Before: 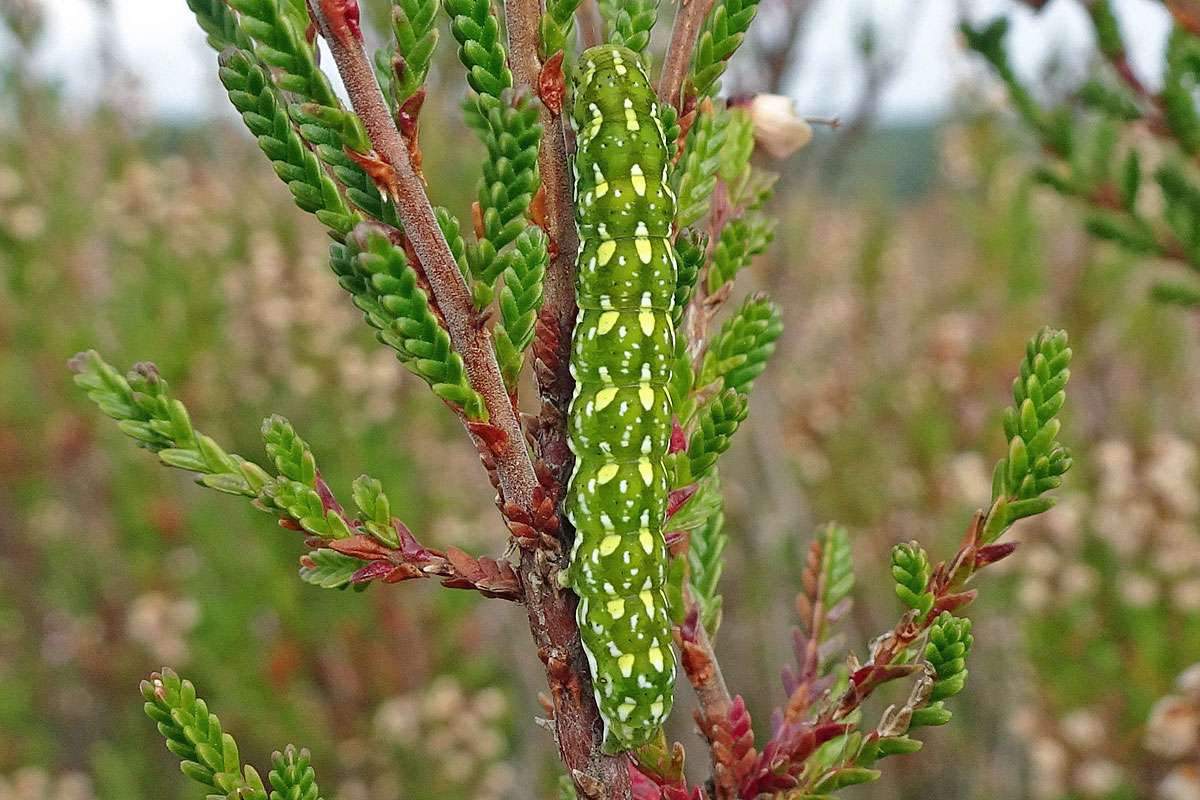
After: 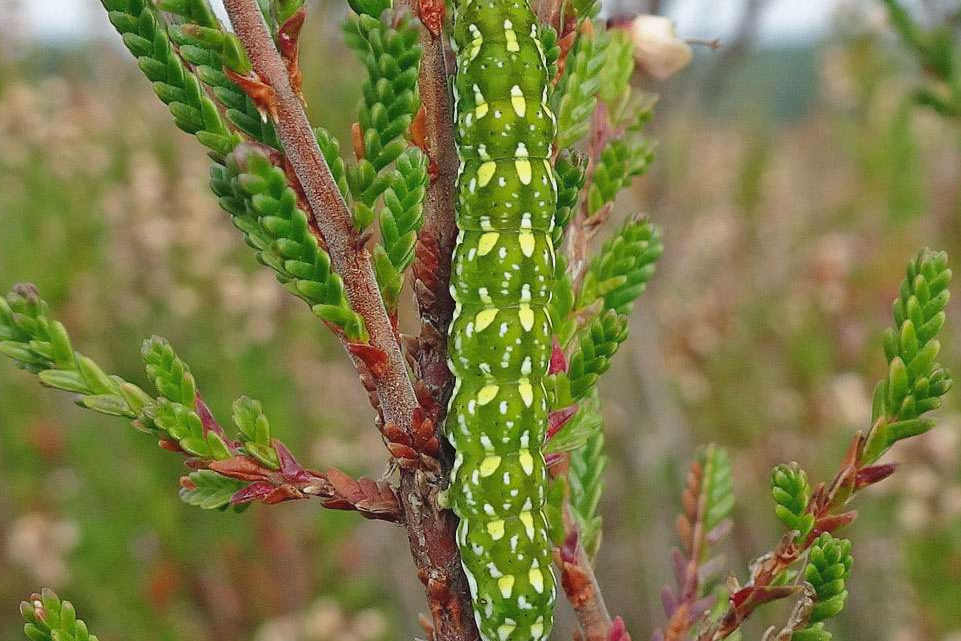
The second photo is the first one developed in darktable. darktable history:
crop and rotate: left 10.069%, top 9.976%, right 9.831%, bottom 9.891%
contrast equalizer: octaves 7, y [[0.5, 0.542, 0.583, 0.625, 0.667, 0.708], [0.5 ×6], [0.5 ×6], [0, 0.033, 0.067, 0.1, 0.133, 0.167], [0, 0.05, 0.1, 0.15, 0.2, 0.25]], mix -0.315
